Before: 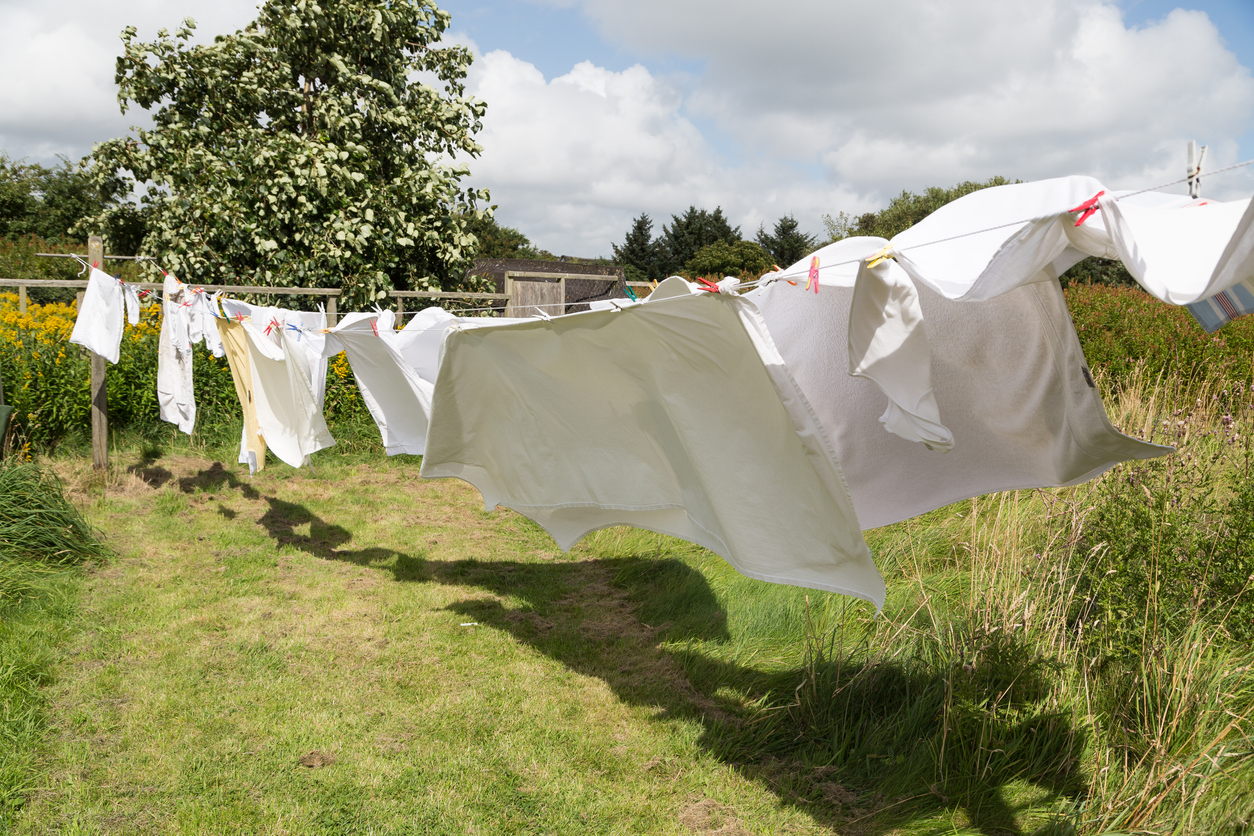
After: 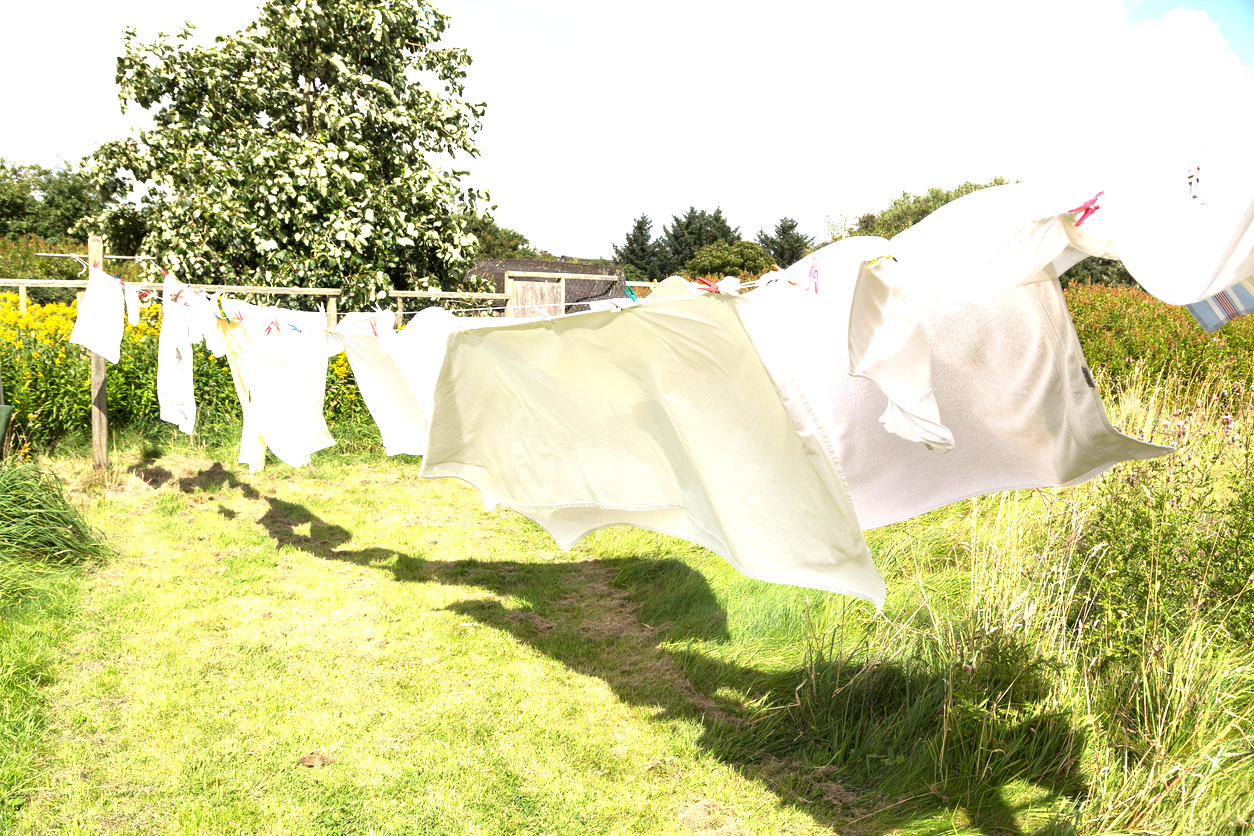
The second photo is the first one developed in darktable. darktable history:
exposure: black level correction 0.001, exposure 1.398 EV, compensate highlight preservation false
